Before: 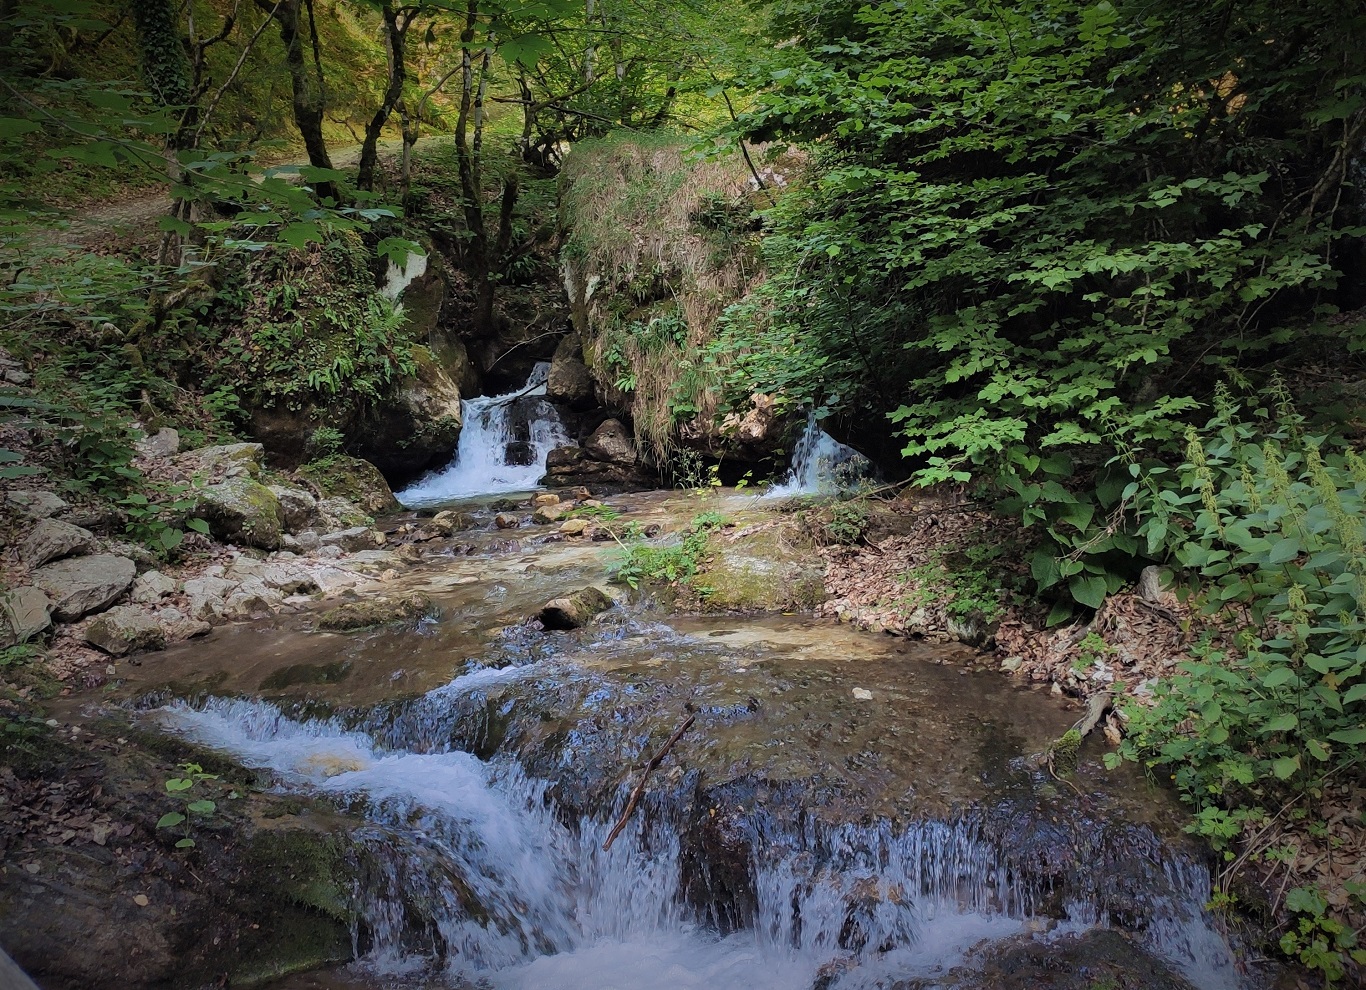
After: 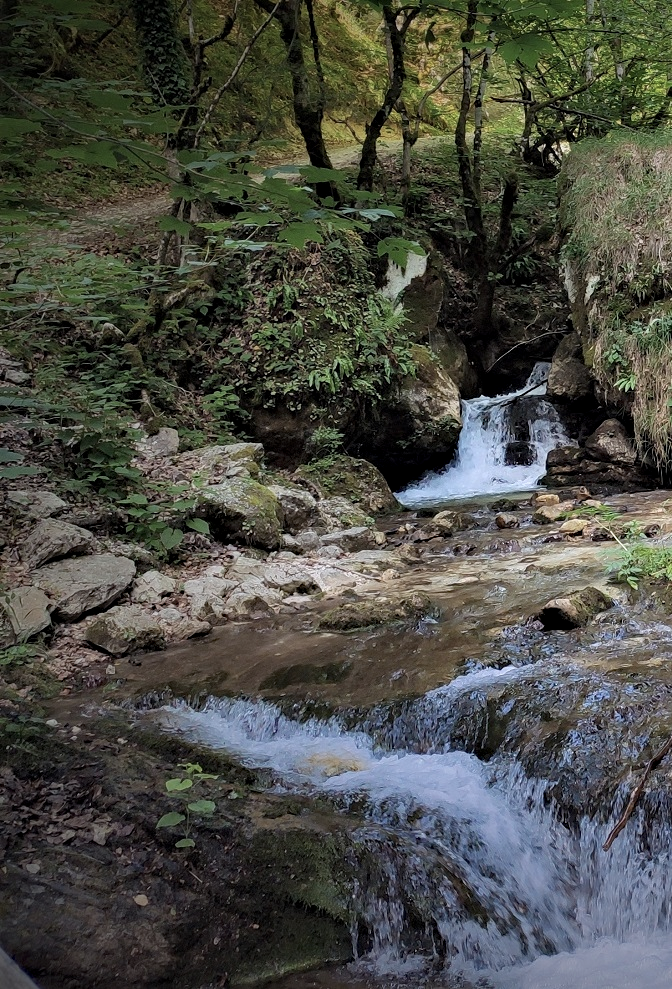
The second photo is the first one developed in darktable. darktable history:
haze removal: compatibility mode true, adaptive false
color correction: highlights b* -0.009, saturation 0.77
crop and rotate: left 0.009%, top 0%, right 50.797%
contrast equalizer: y [[0.6 ×6], [0.55 ×6], [0 ×6], [0 ×6], [0 ×6]], mix 0.305
